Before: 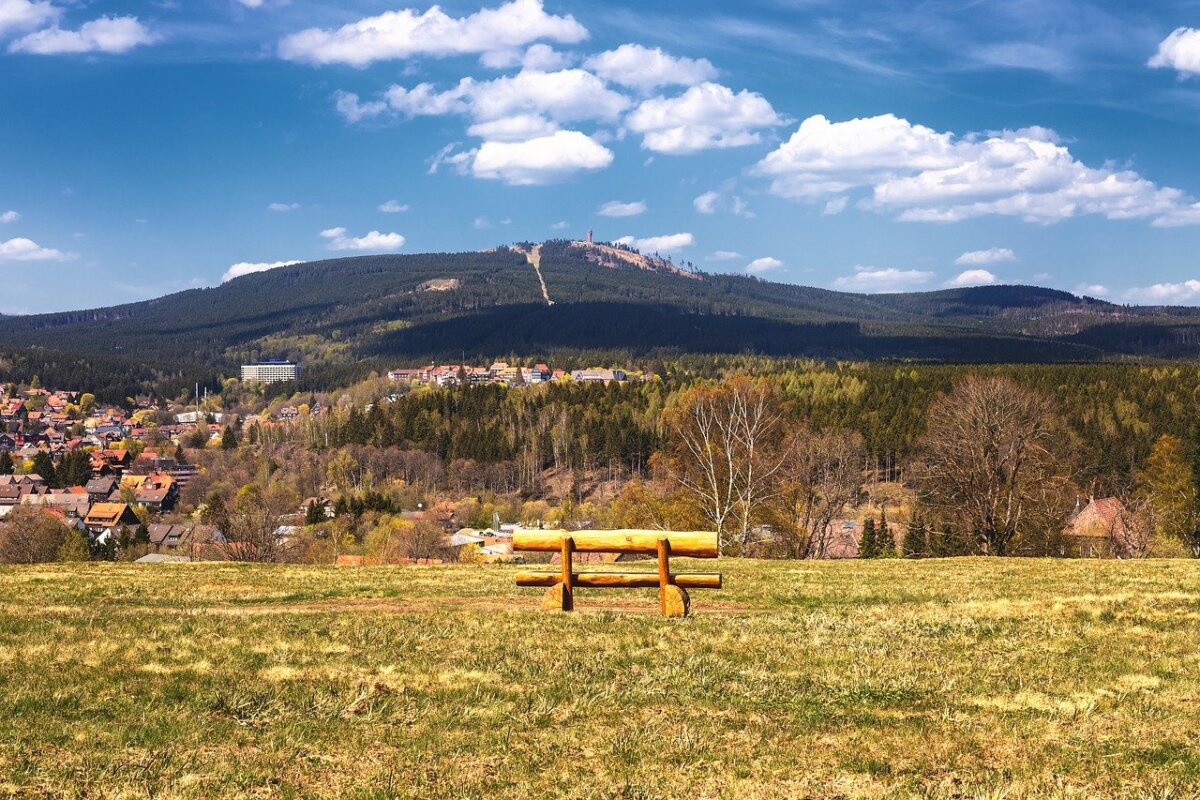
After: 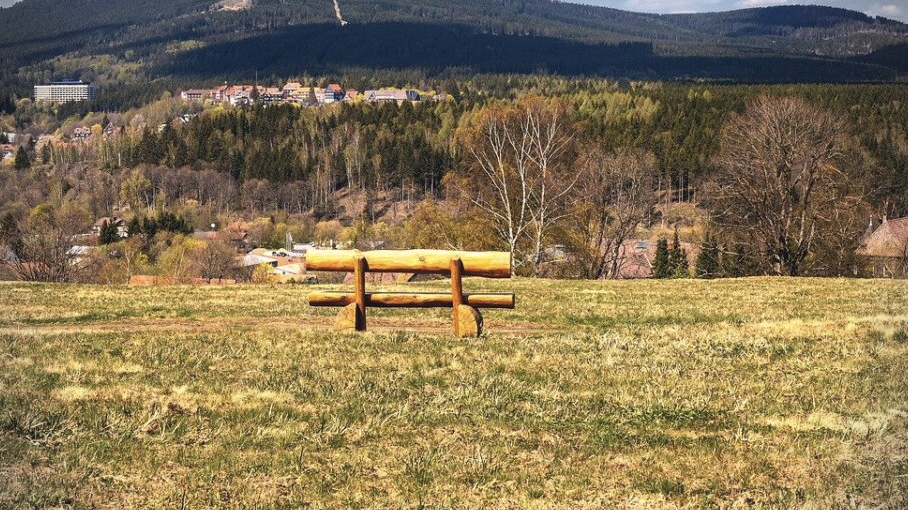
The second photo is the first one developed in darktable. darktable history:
white balance: red 0.988, blue 1.017
crop and rotate: left 17.299%, top 35.115%, right 7.015%, bottom 1.024%
vignetting: dithering 8-bit output, unbound false
grain: coarseness 0.09 ISO, strength 10%
color correction: highlights a* 2.75, highlights b* 5, shadows a* -2.04, shadows b* -4.84, saturation 0.8
